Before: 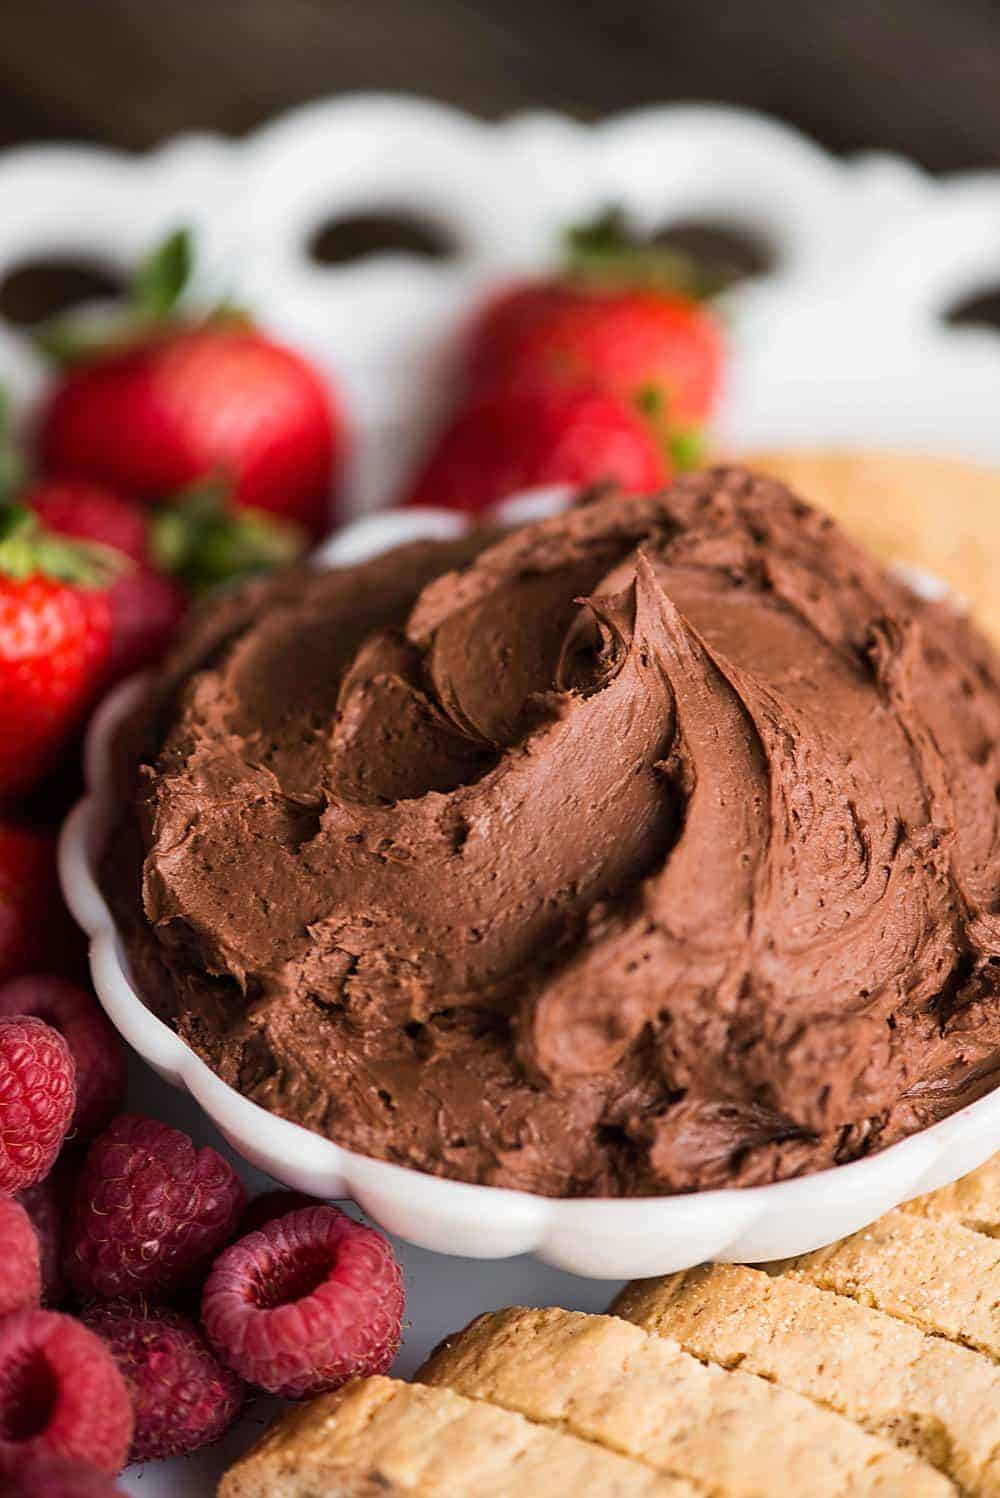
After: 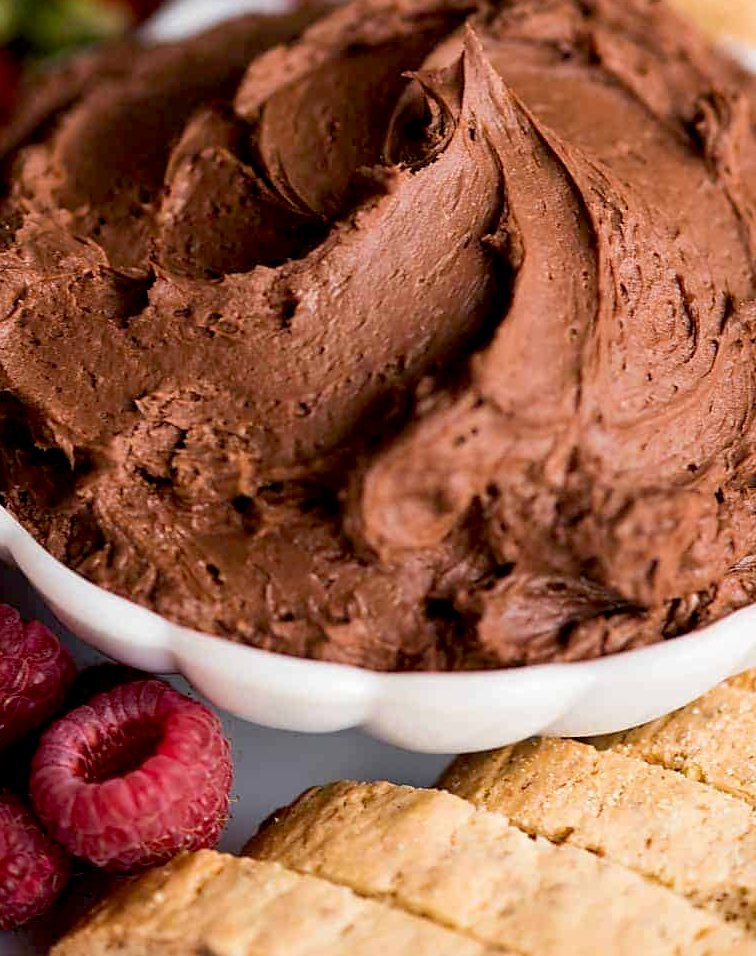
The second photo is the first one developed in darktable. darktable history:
exposure: black level correction 0.009, exposure 0.014 EV, compensate highlight preservation false
crop and rotate: left 17.299%, top 35.115%, right 7.015%, bottom 1.024%
